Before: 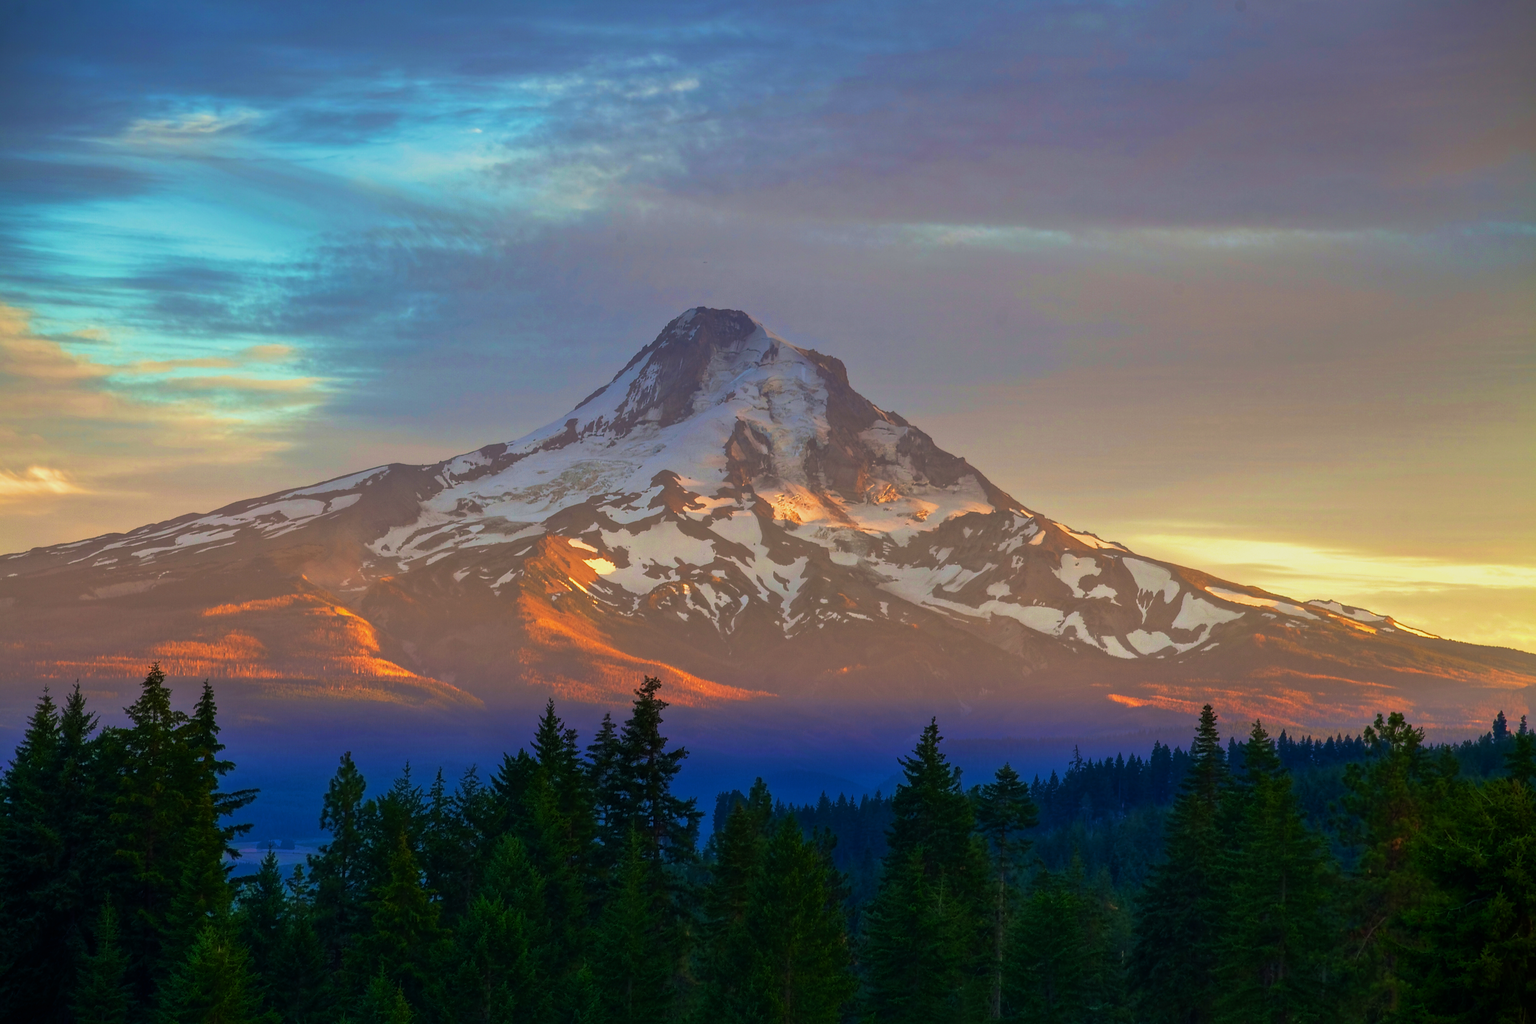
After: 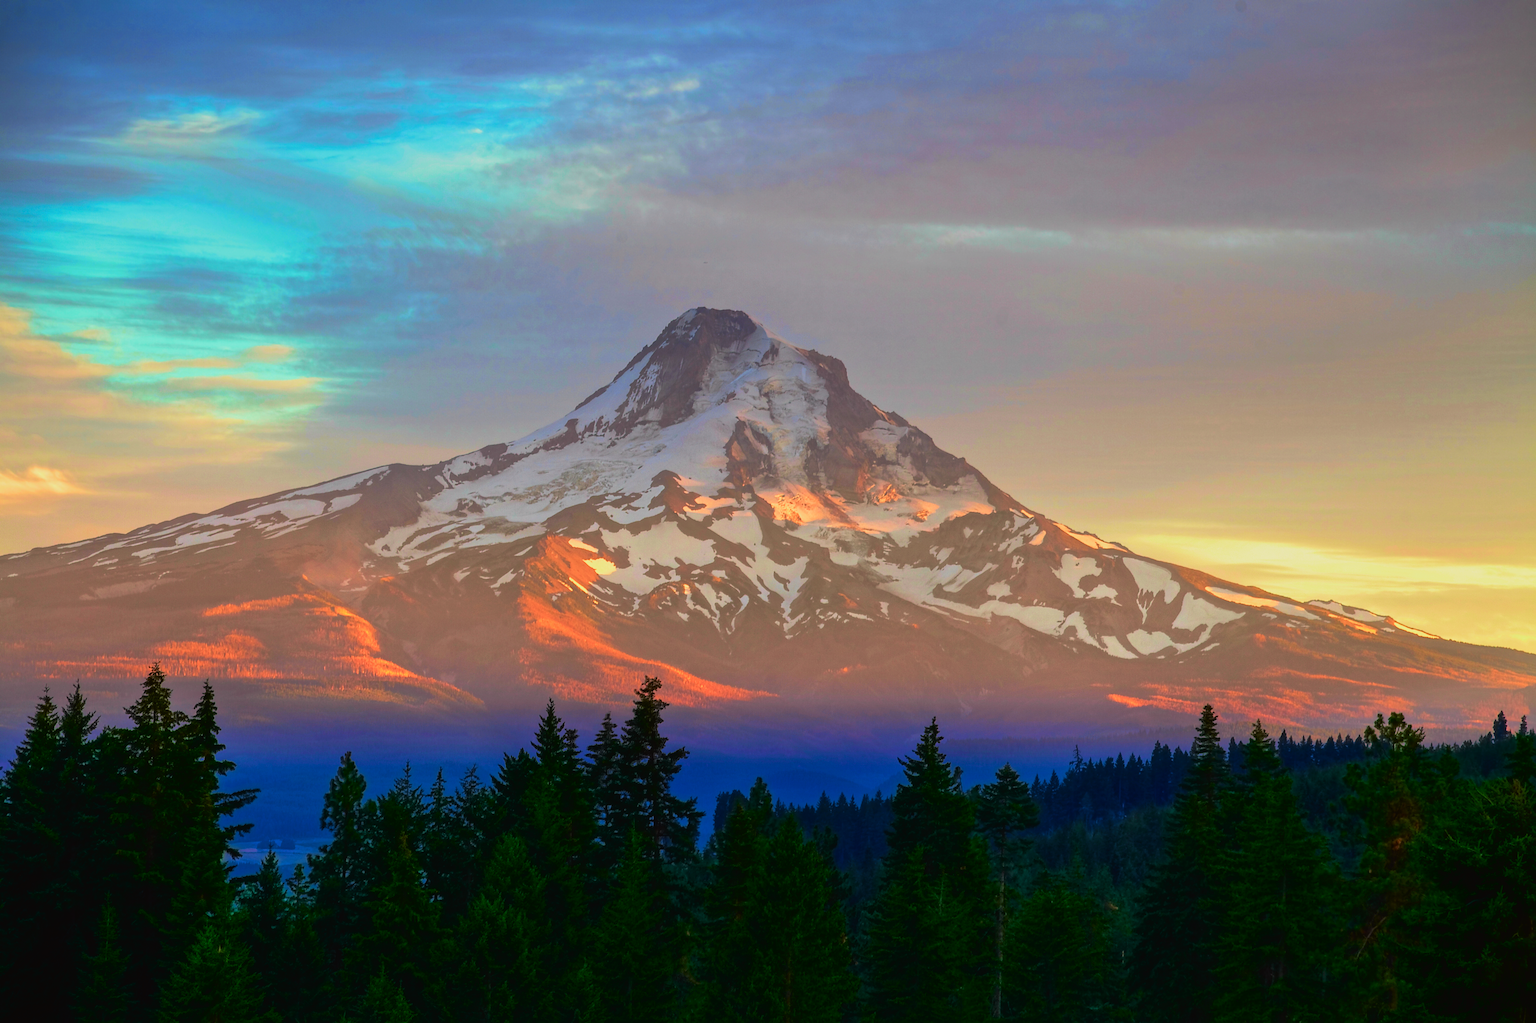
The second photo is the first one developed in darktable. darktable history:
tone curve: curves: ch0 [(0, 0.019) (0.066, 0.043) (0.189, 0.182) (0.368, 0.407) (0.501, 0.564) (0.677, 0.729) (0.851, 0.861) (0.997, 0.959)]; ch1 [(0, 0) (0.187, 0.121) (0.388, 0.346) (0.437, 0.409) (0.474, 0.472) (0.499, 0.501) (0.514, 0.515) (0.542, 0.557) (0.645, 0.686) (0.812, 0.856) (1, 1)]; ch2 [(0, 0) (0.246, 0.214) (0.421, 0.427) (0.459, 0.484) (0.5, 0.504) (0.518, 0.523) (0.529, 0.548) (0.56, 0.576) (0.607, 0.63) (0.744, 0.734) (0.867, 0.821) (0.993, 0.889)], color space Lab, independent channels, preserve colors none
